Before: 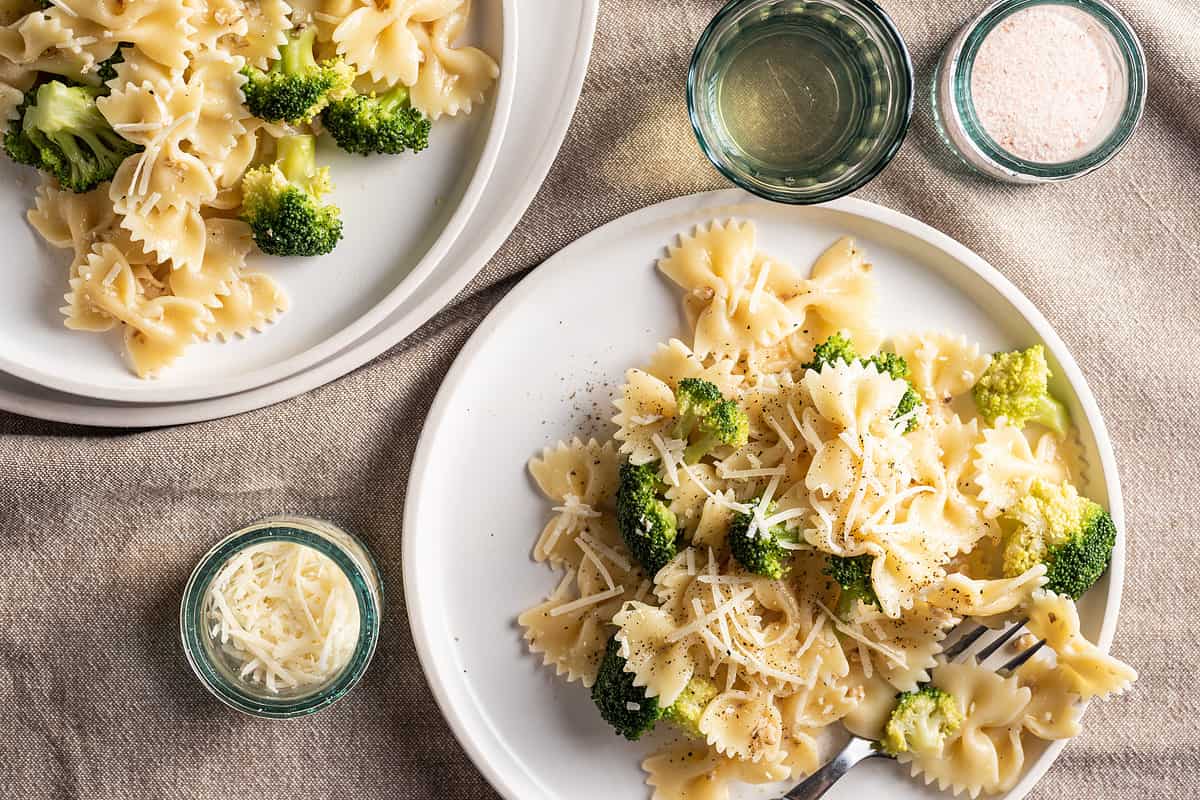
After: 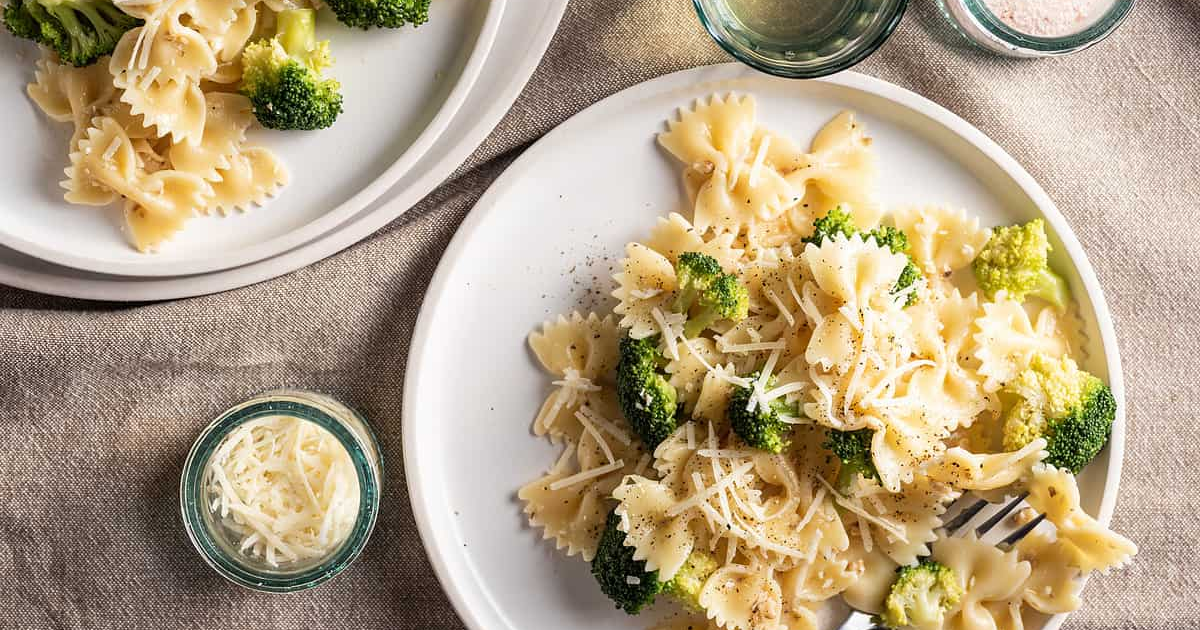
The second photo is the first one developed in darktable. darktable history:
crop and rotate: top 15.776%, bottom 5.424%
